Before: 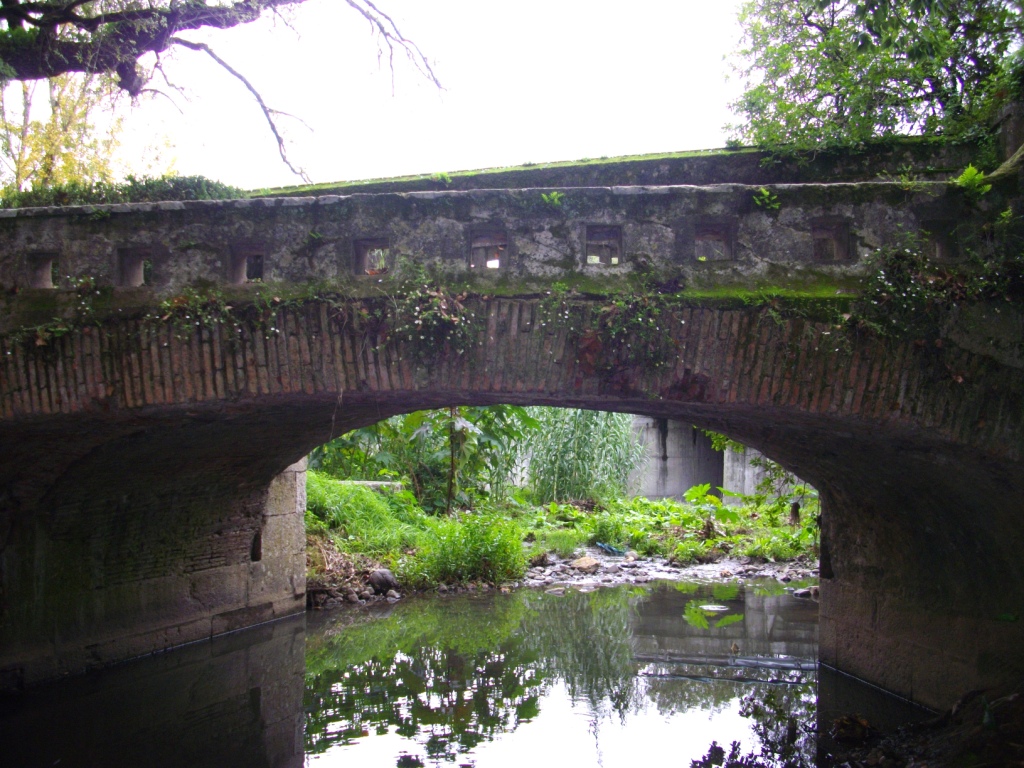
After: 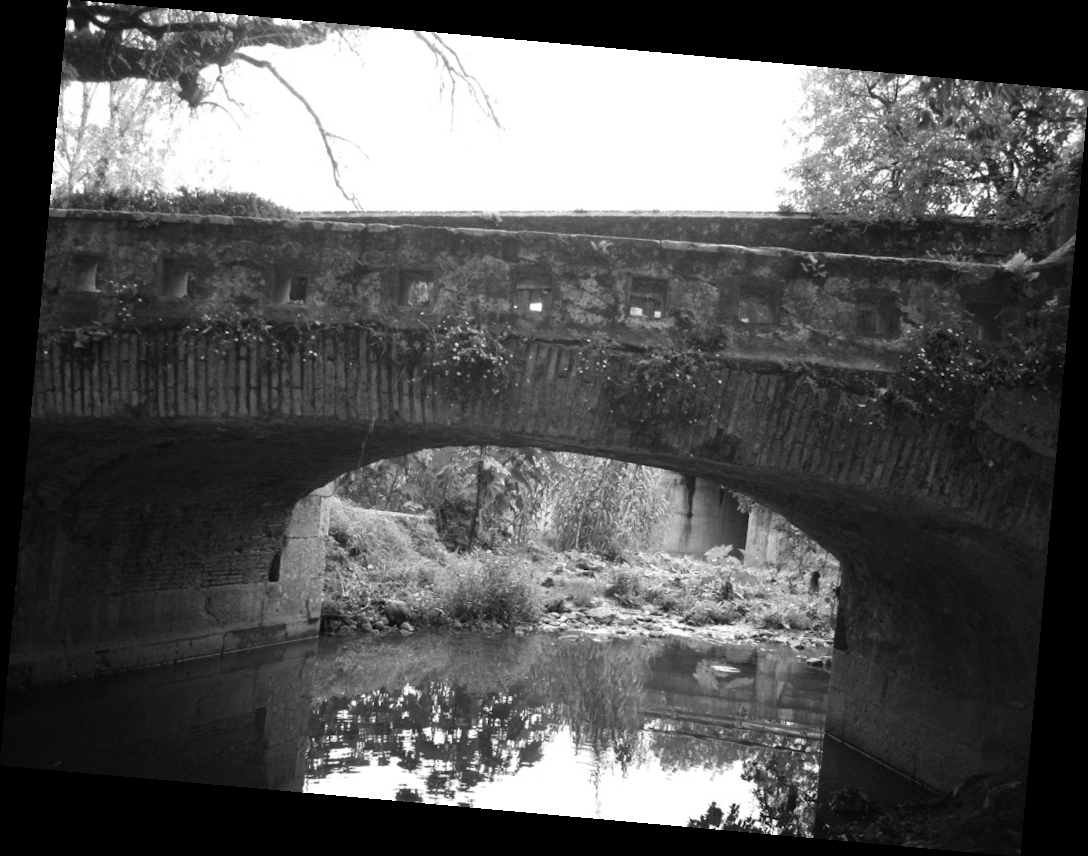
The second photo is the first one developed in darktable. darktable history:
rotate and perspective: rotation 5.12°, automatic cropping off
monochrome: on, module defaults
